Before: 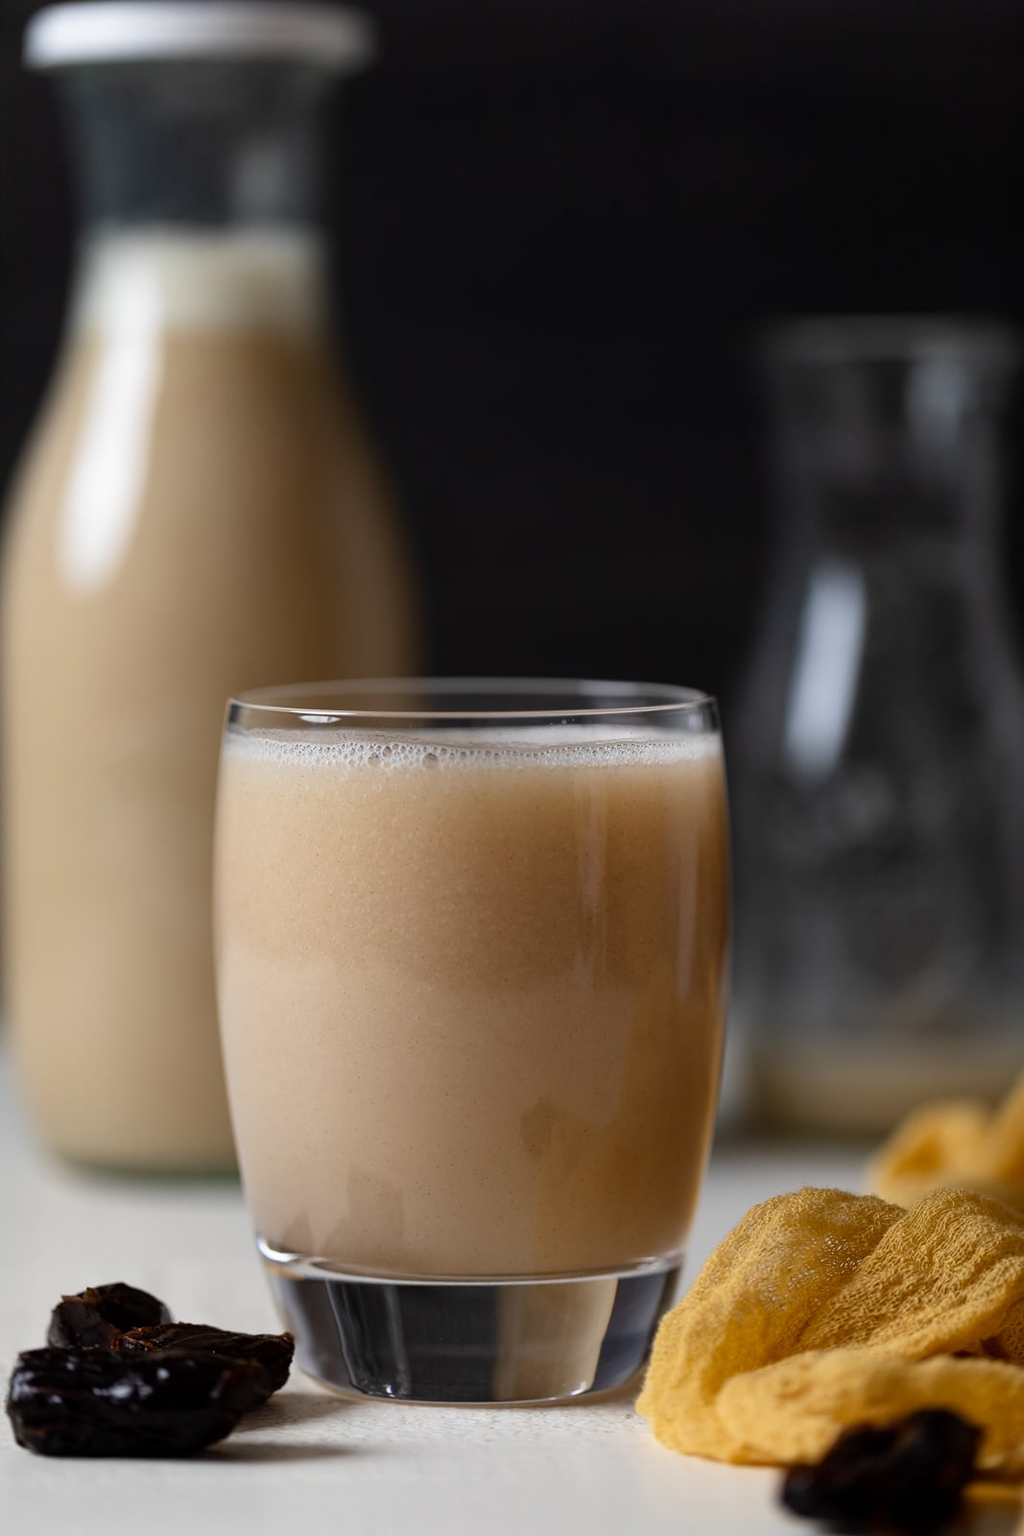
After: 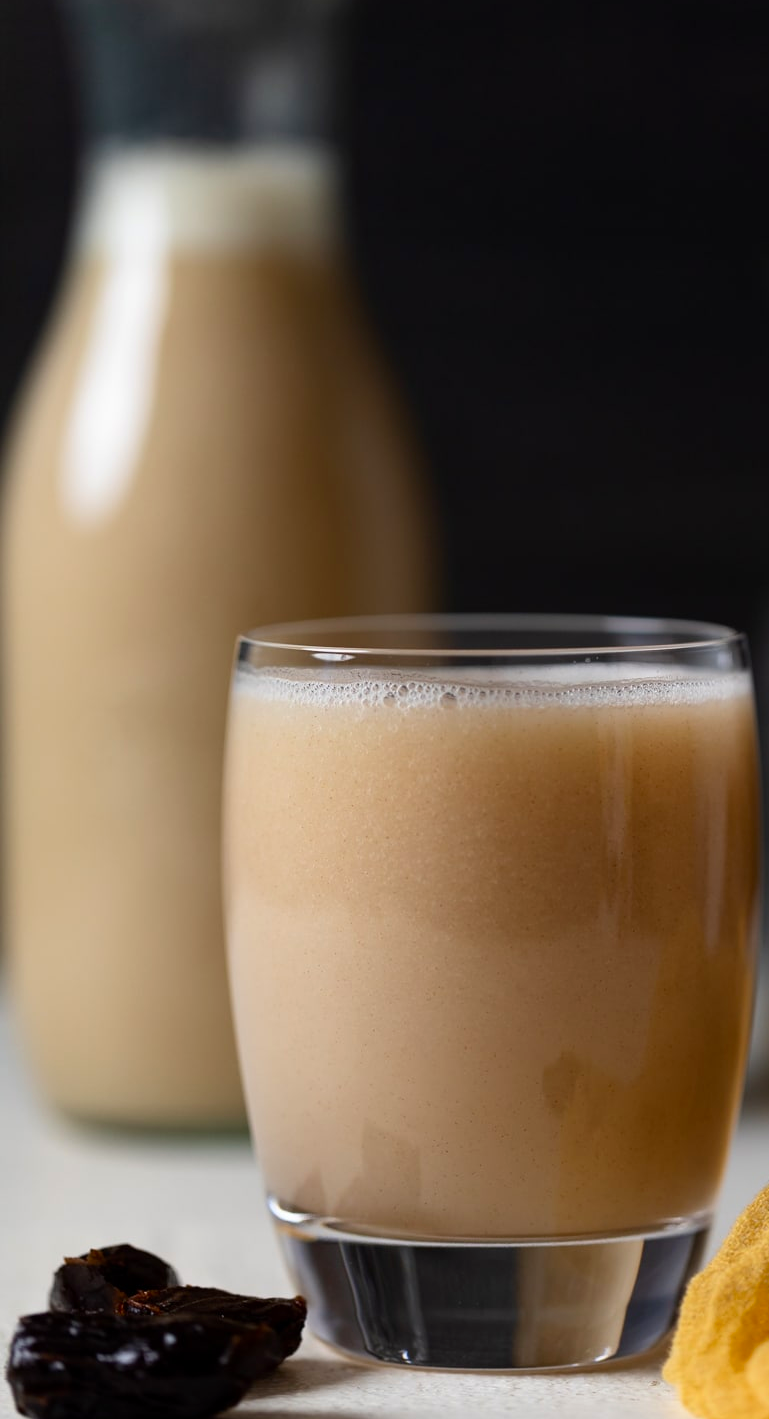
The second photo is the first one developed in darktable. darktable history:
contrast brightness saturation: contrast 0.077, saturation 0.199
crop: top 5.782%, right 27.881%, bottom 5.499%
